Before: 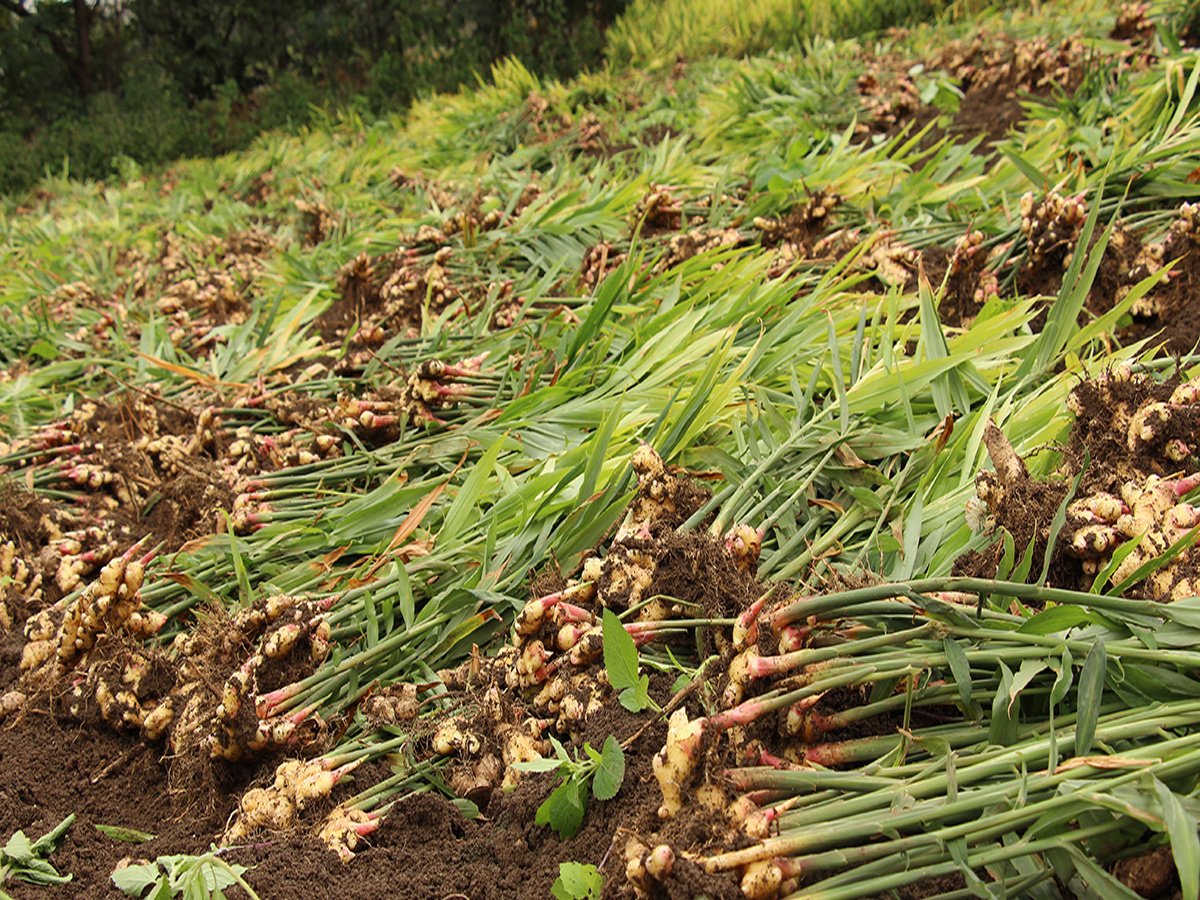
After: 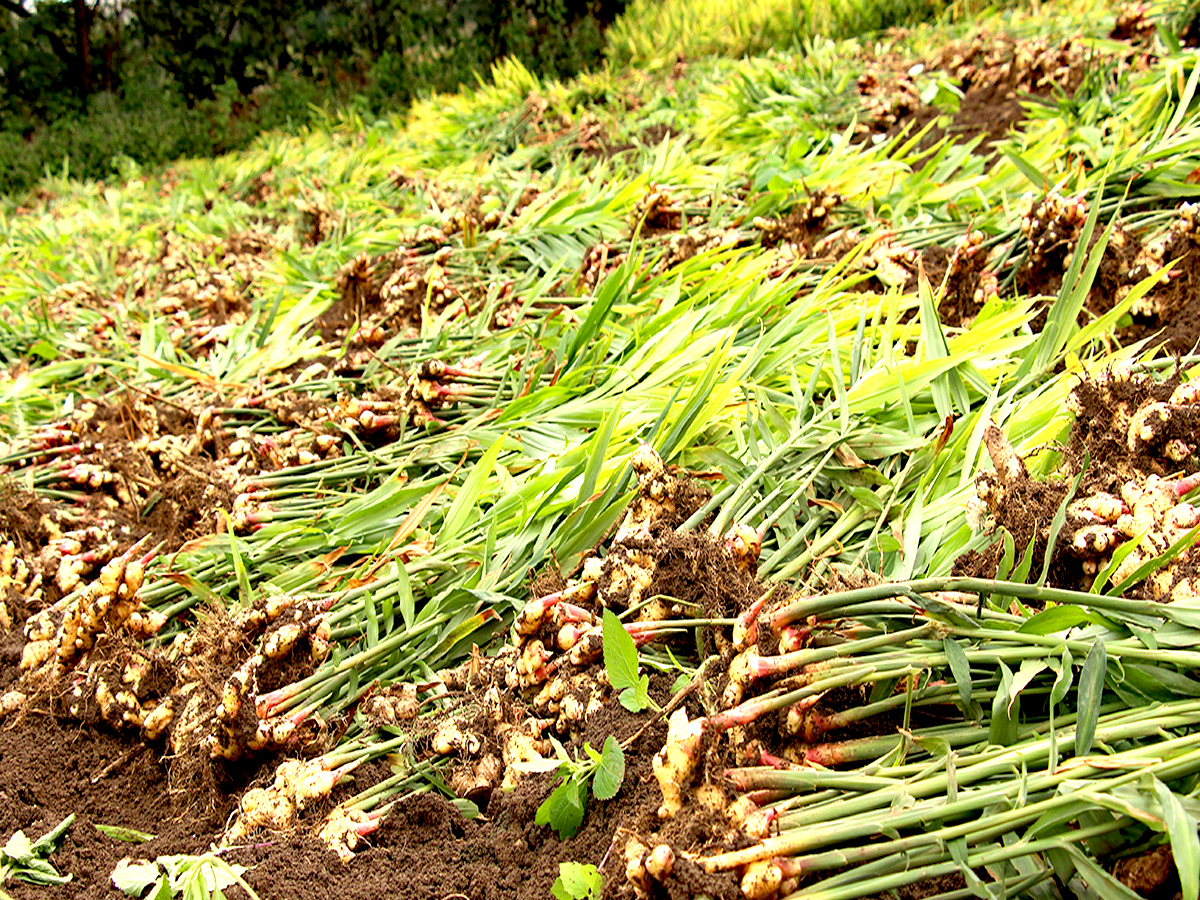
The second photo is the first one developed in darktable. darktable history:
haze removal: compatibility mode true, adaptive false
exposure: black level correction 0.011, exposure 1.075 EV, compensate highlight preservation false
